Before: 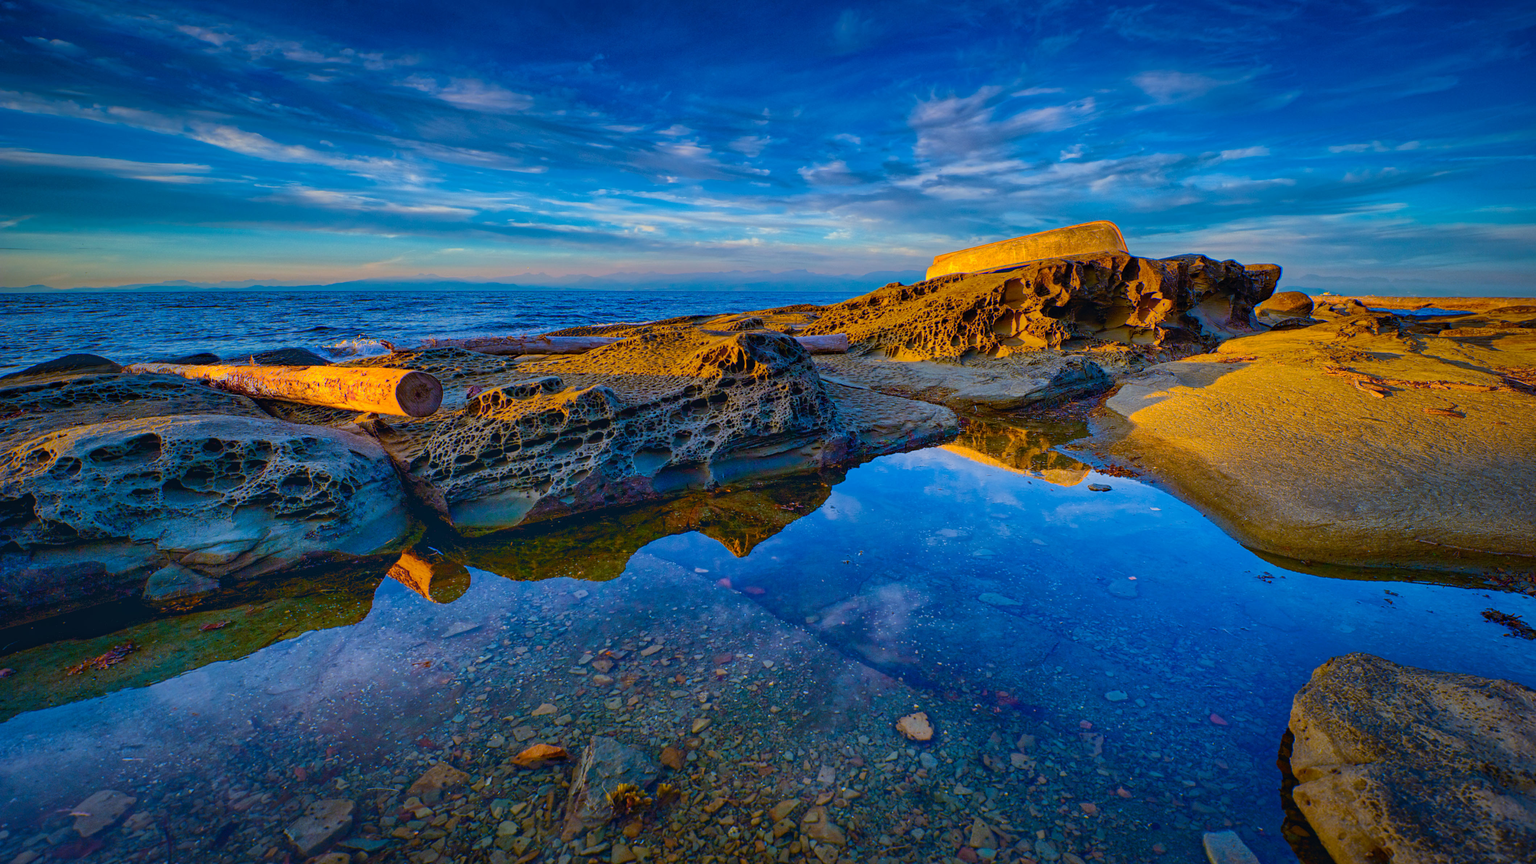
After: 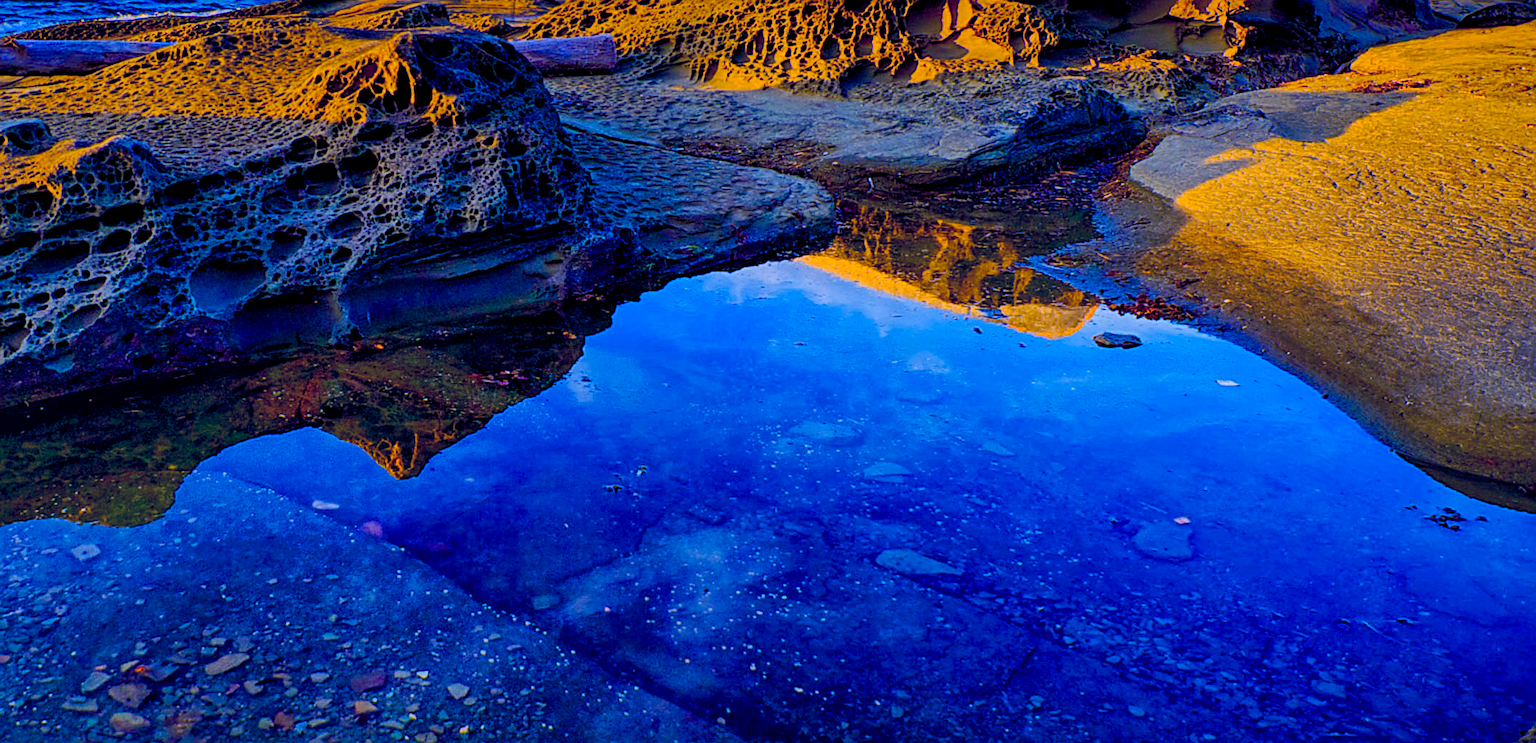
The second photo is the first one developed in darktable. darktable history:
color balance rgb: shadows lift › luminance -41.13%, shadows lift › chroma 14.13%, shadows lift › hue 260°, power › luminance -3.76%, power › chroma 0.56%, power › hue 40.37°, highlights gain › luminance 16.81%, highlights gain › chroma 2.94%, highlights gain › hue 260°, global offset › luminance -0.29%, global offset › chroma 0.31%, global offset › hue 260°, perceptual saturation grading › global saturation 20%, perceptual saturation grading › highlights -13.92%, perceptual saturation grading › shadows 50%
sharpen: on, module defaults
crop: left 35.03%, top 36.625%, right 14.663%, bottom 20.057%
